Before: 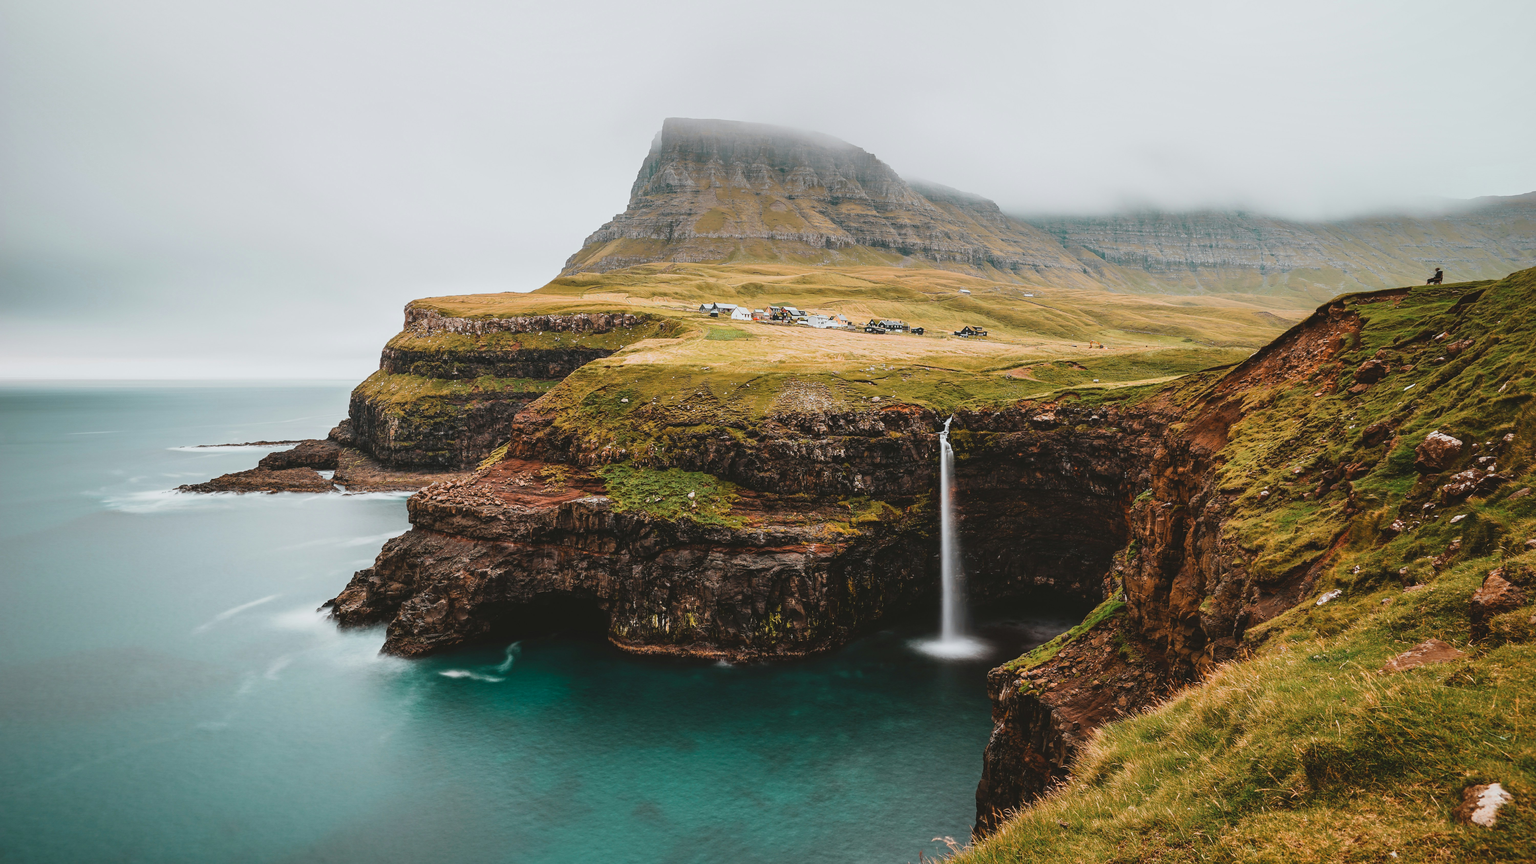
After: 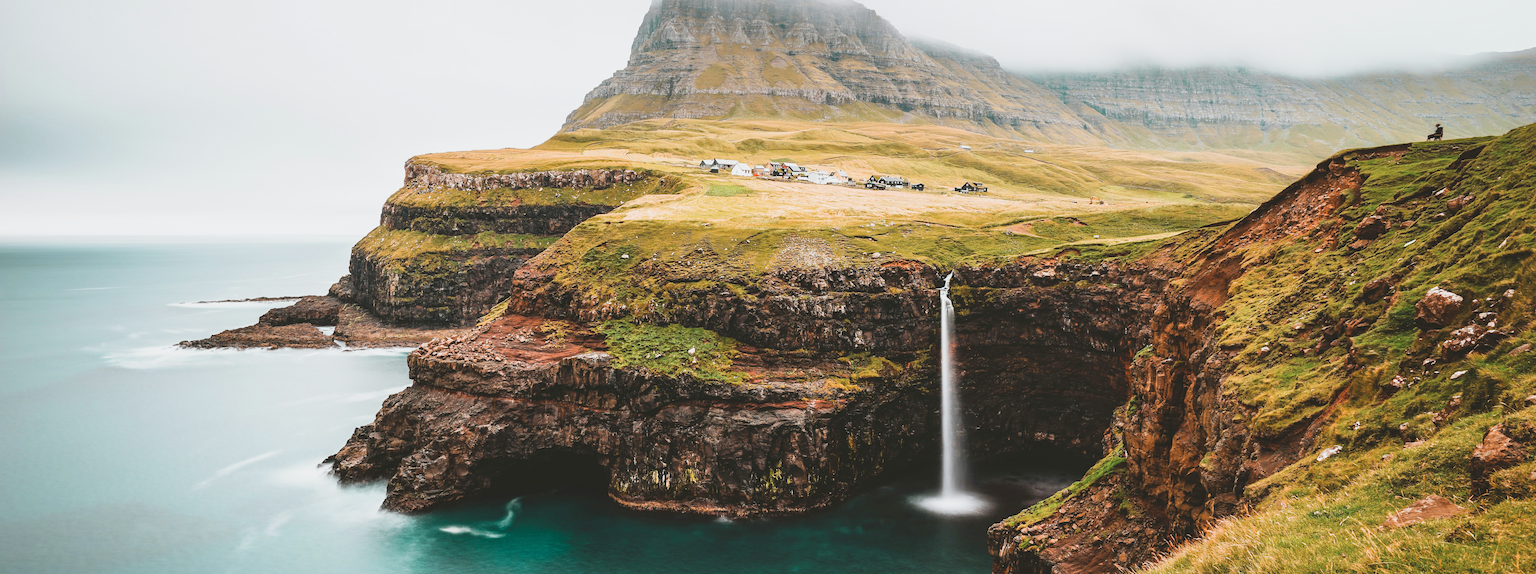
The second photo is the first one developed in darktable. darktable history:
crop: top 16.727%, bottom 16.727%
exposure: black level correction 0, exposure 0.7 EV, compensate exposure bias true, compensate highlight preservation false
sigmoid: contrast 1.22, skew 0.65
